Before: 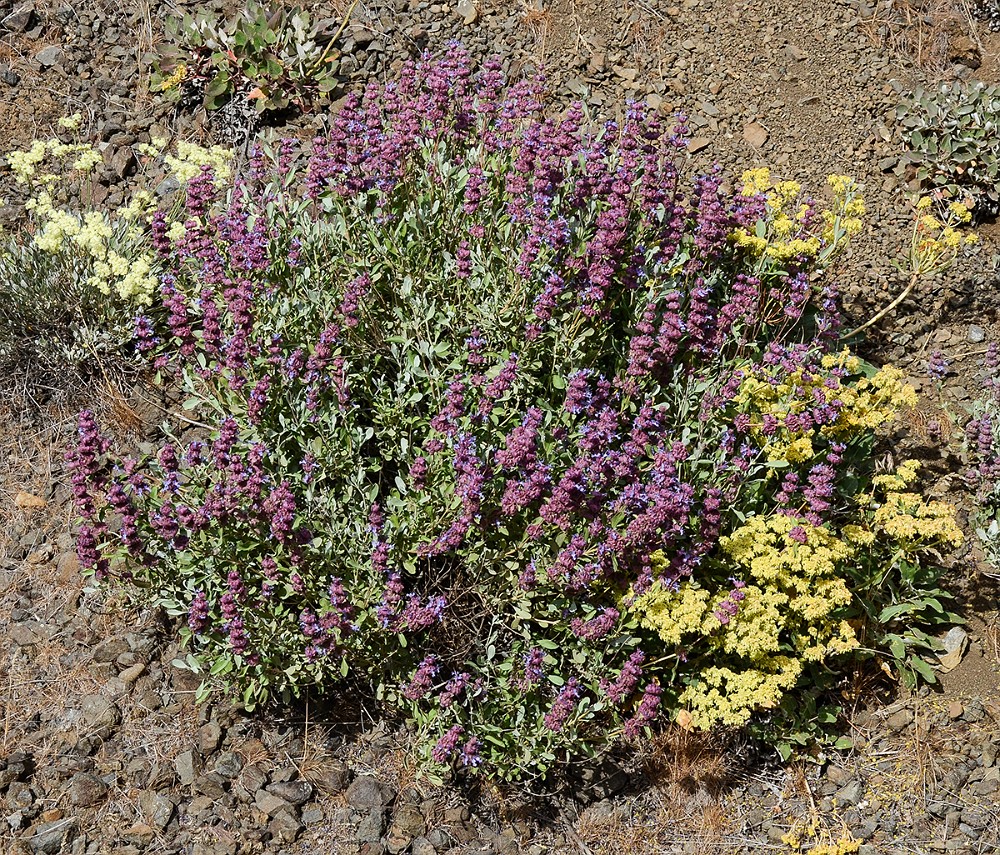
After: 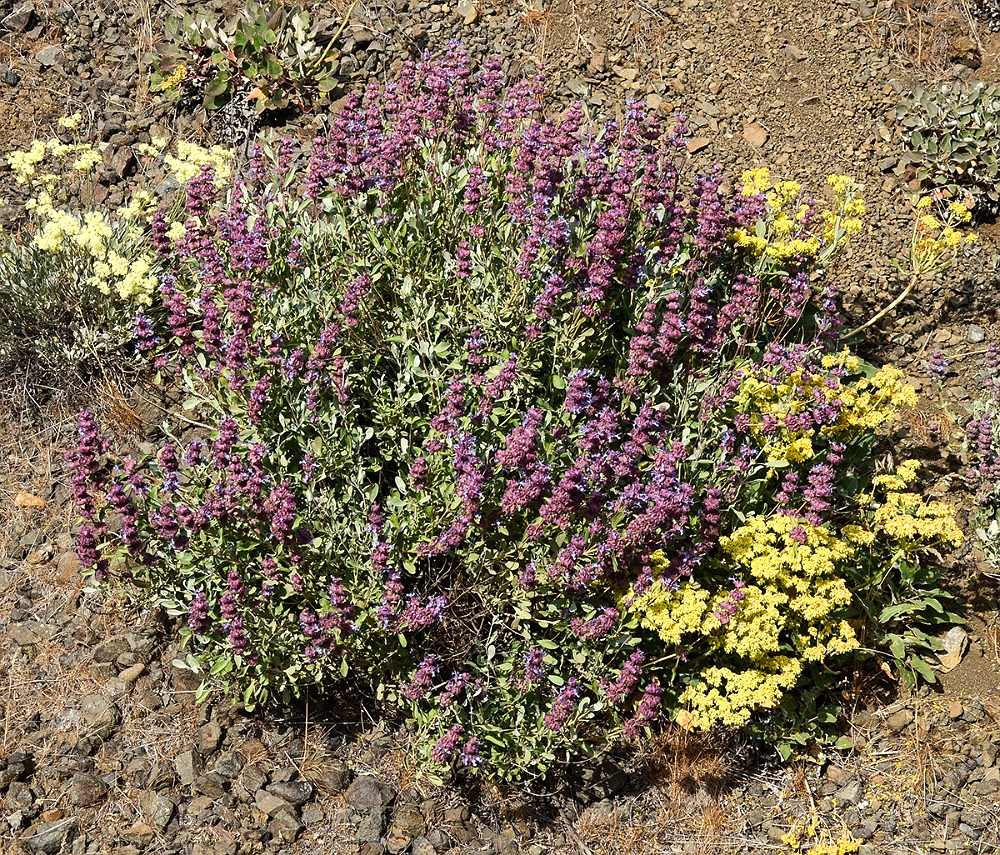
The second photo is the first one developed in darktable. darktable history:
color balance rgb: highlights gain › chroma 3.091%, highlights gain › hue 77.02°, perceptual saturation grading › global saturation 0.367%, perceptual saturation grading › mid-tones 11.56%, perceptual brilliance grading › highlights 9.813%, perceptual brilliance grading › shadows -4.606%
levels: mode automatic, levels [0, 0.281, 0.562]
